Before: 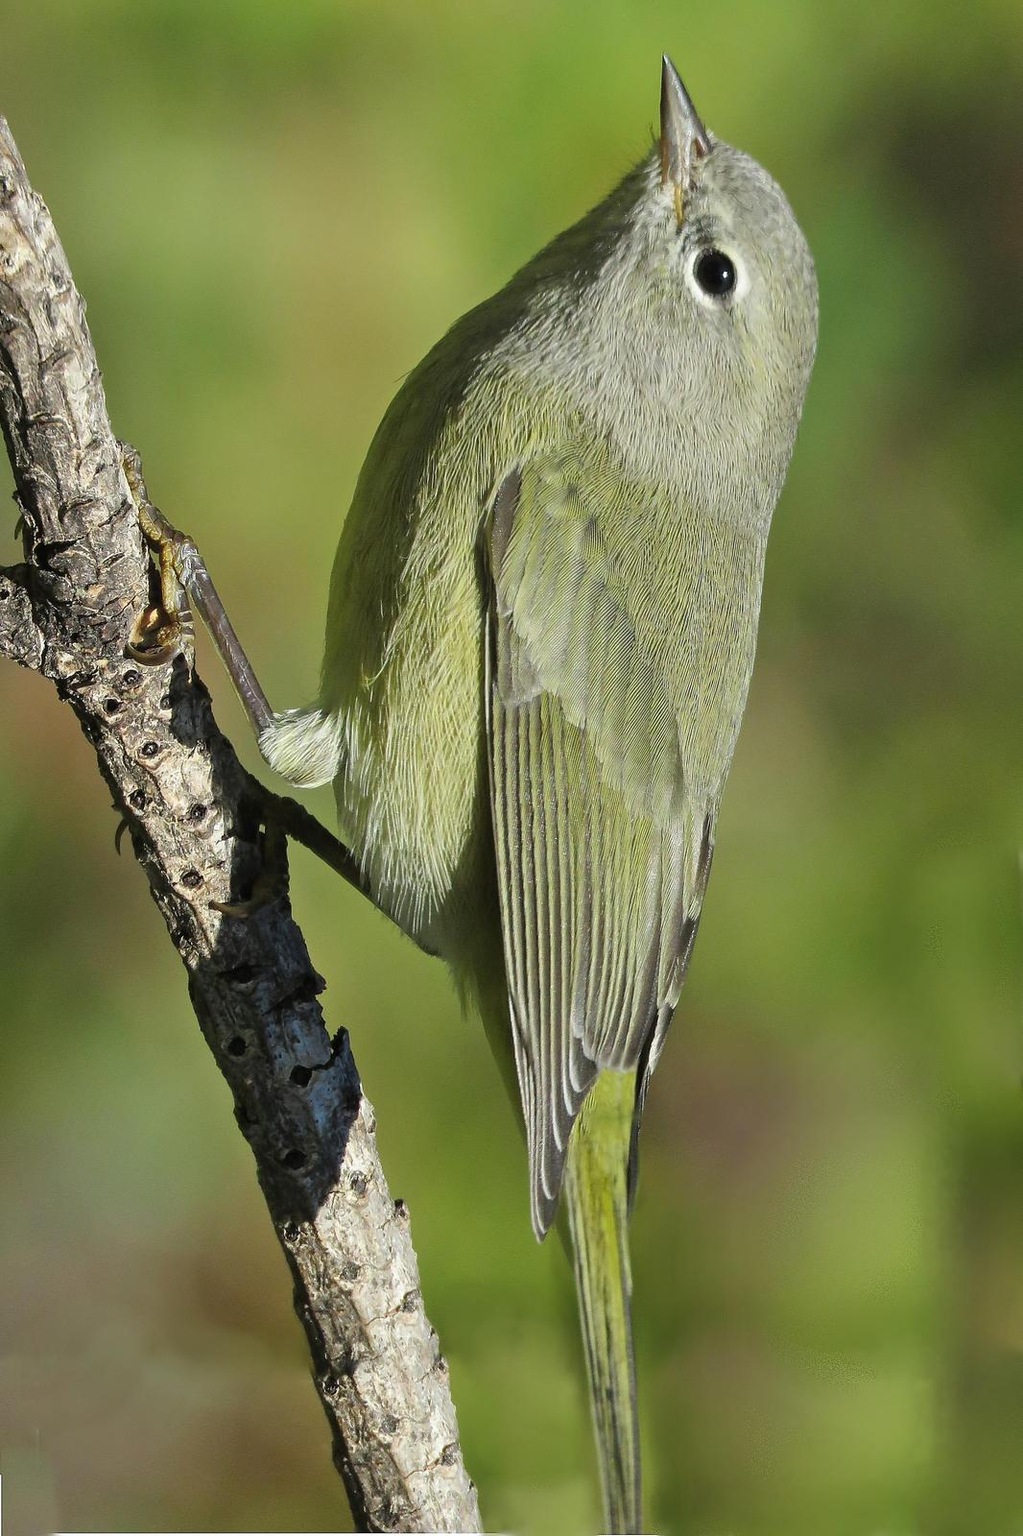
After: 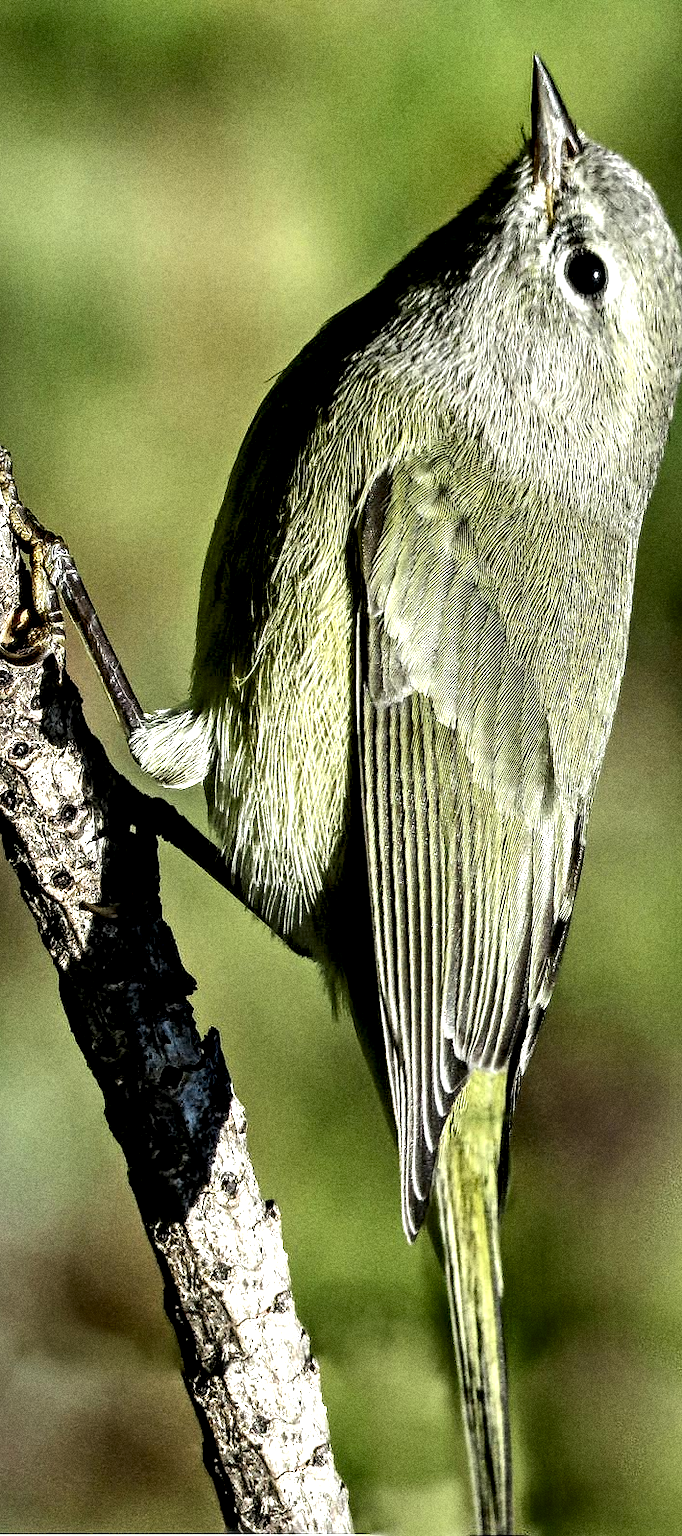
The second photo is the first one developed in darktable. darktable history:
crop and rotate: left 12.673%, right 20.66%
local contrast: highlights 115%, shadows 42%, detail 293%
grain: coarseness 0.09 ISO, strength 40%
